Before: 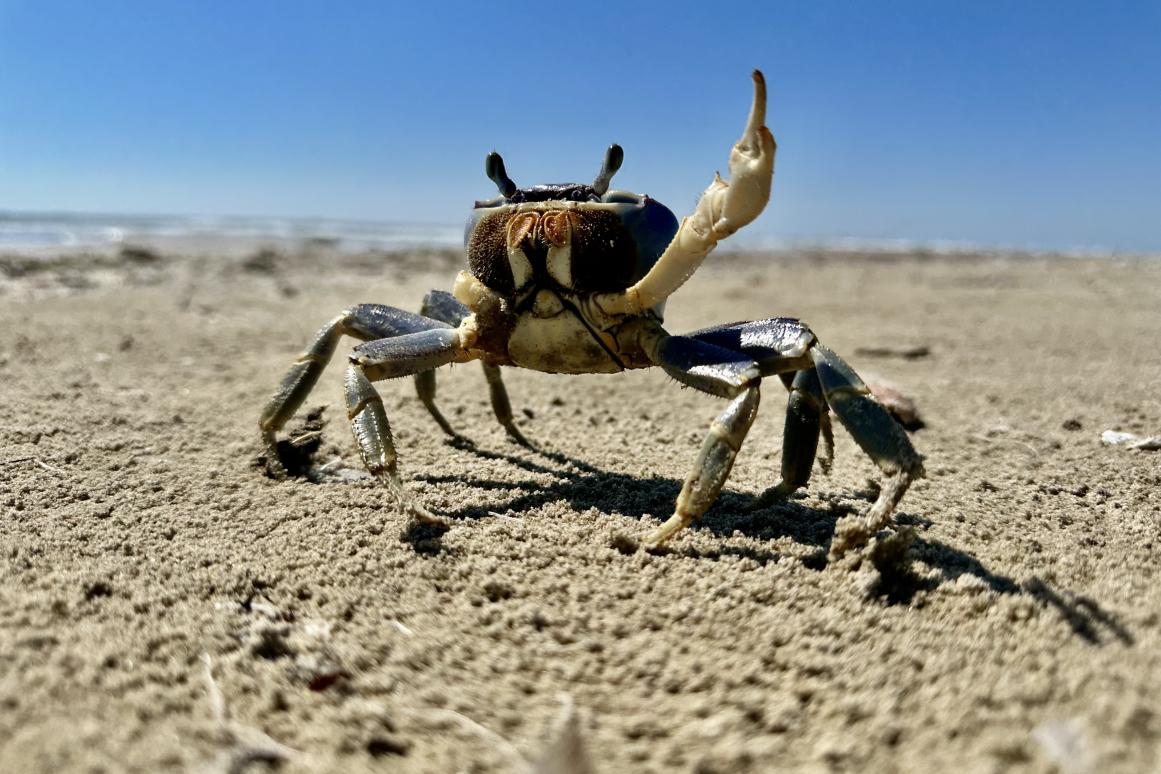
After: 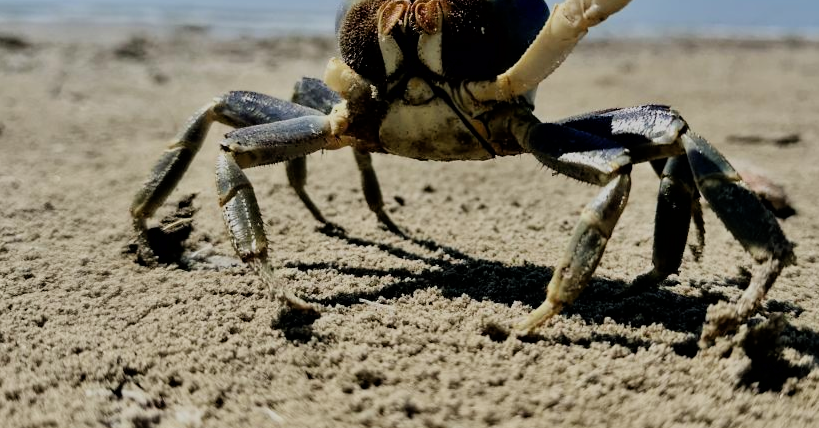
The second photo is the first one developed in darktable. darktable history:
exposure: exposure -0.072 EV, compensate highlight preservation false
crop: left 11.123%, top 27.61%, right 18.3%, bottom 17.034%
filmic rgb: black relative exposure -7.15 EV, white relative exposure 5.36 EV, hardness 3.02, color science v6 (2022)
